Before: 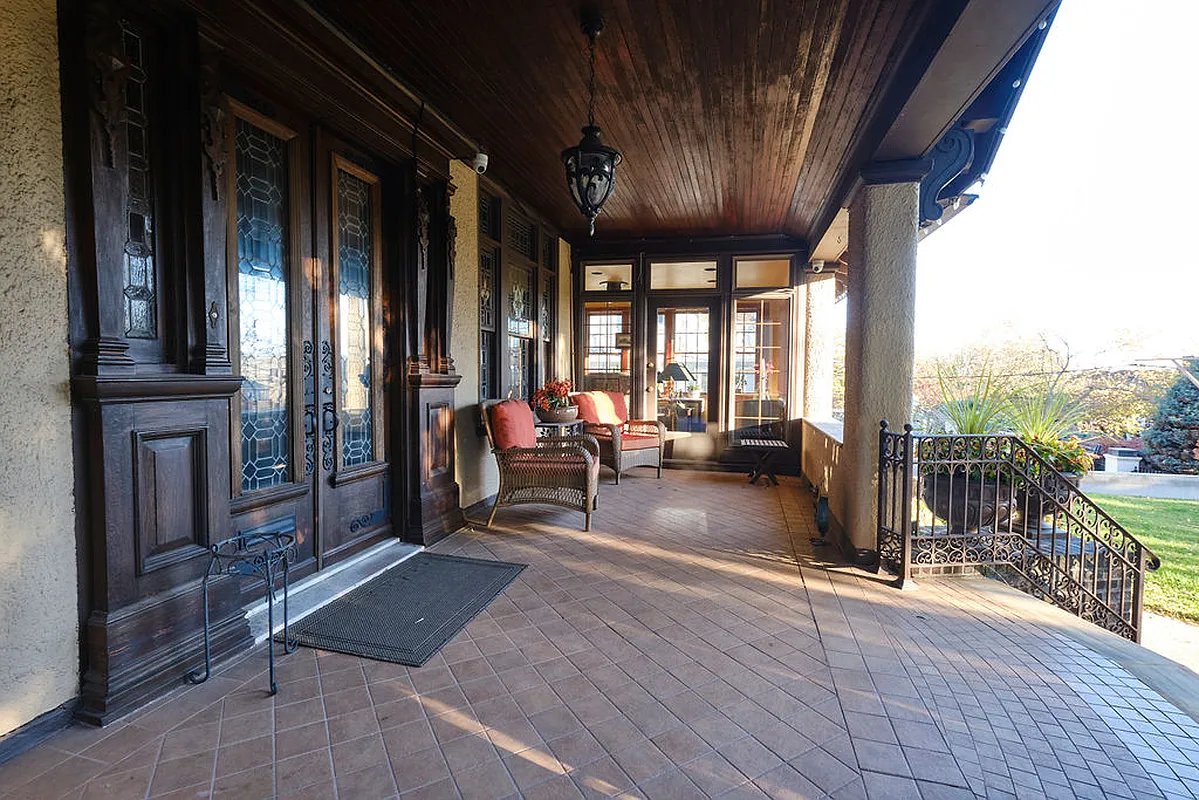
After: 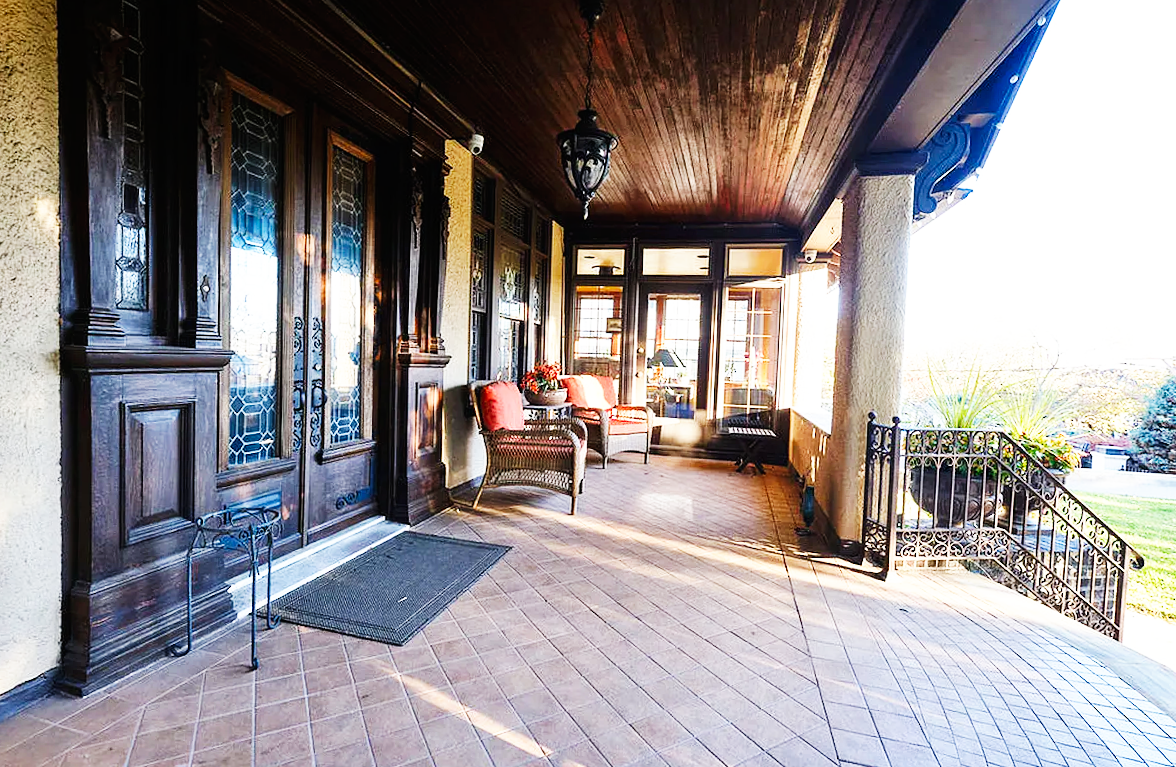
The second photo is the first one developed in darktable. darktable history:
rotate and perspective: rotation 1.57°, crop left 0.018, crop right 0.982, crop top 0.039, crop bottom 0.961
base curve: curves: ch0 [(0, 0) (0.007, 0.004) (0.027, 0.03) (0.046, 0.07) (0.207, 0.54) (0.442, 0.872) (0.673, 0.972) (1, 1)], preserve colors none
